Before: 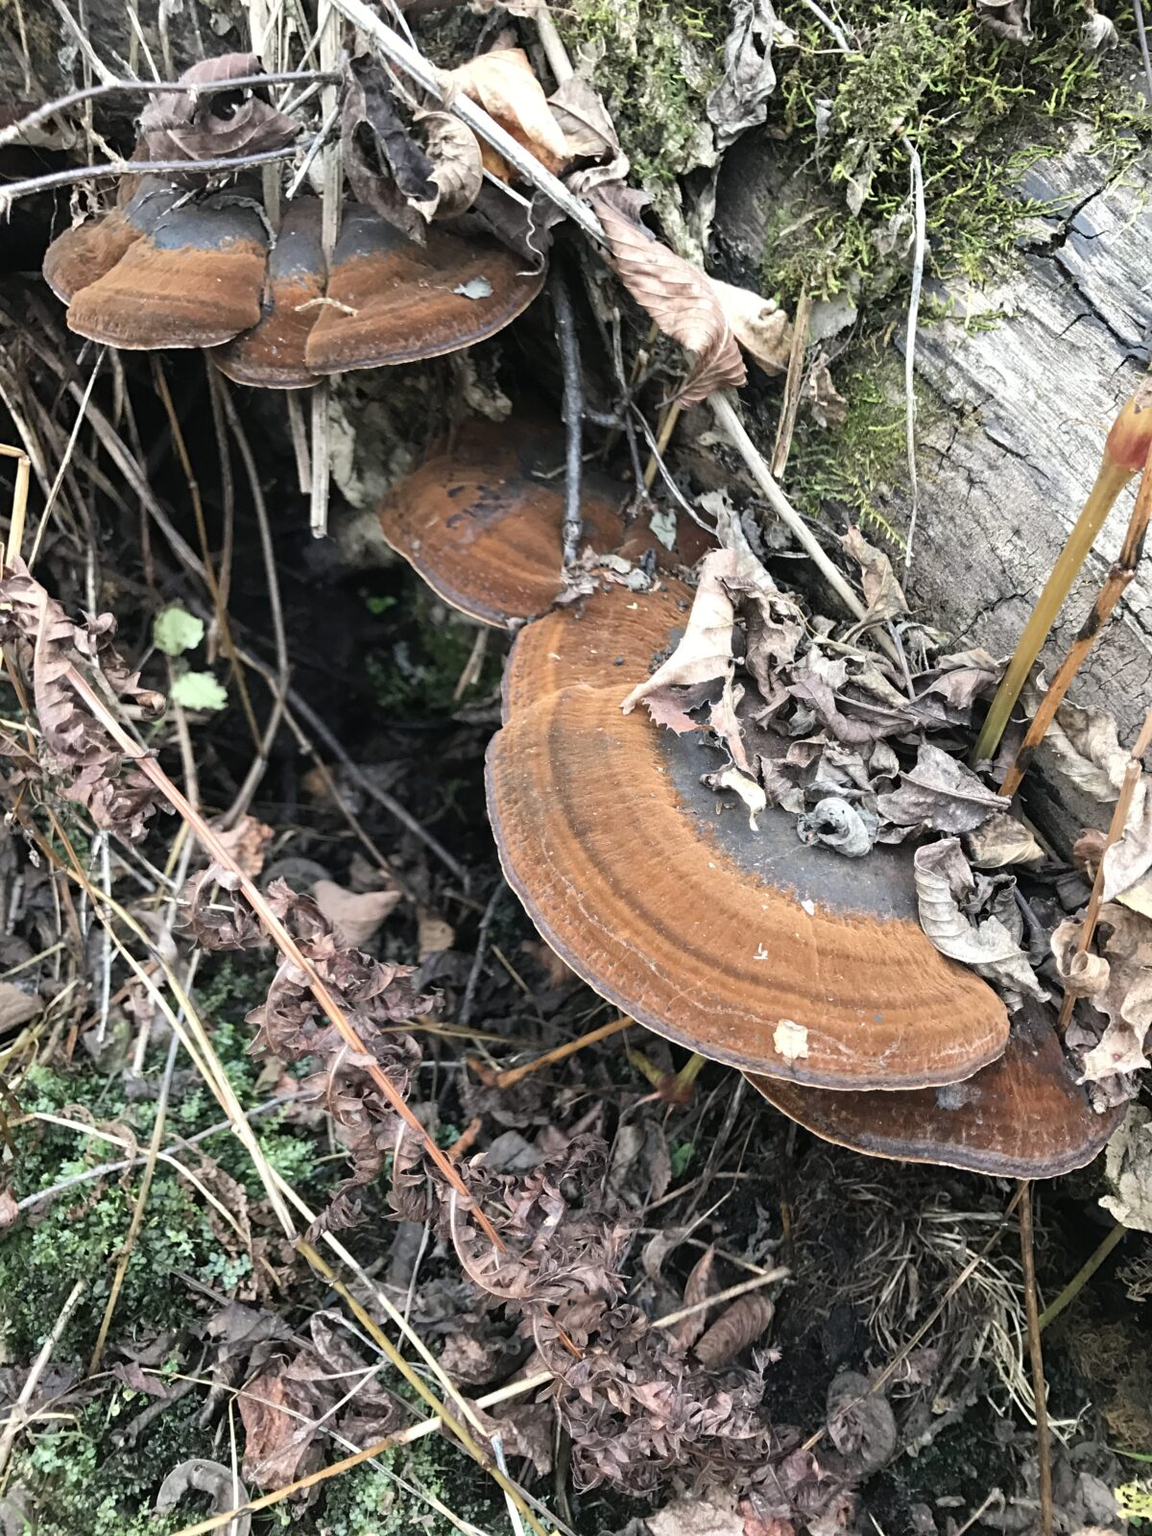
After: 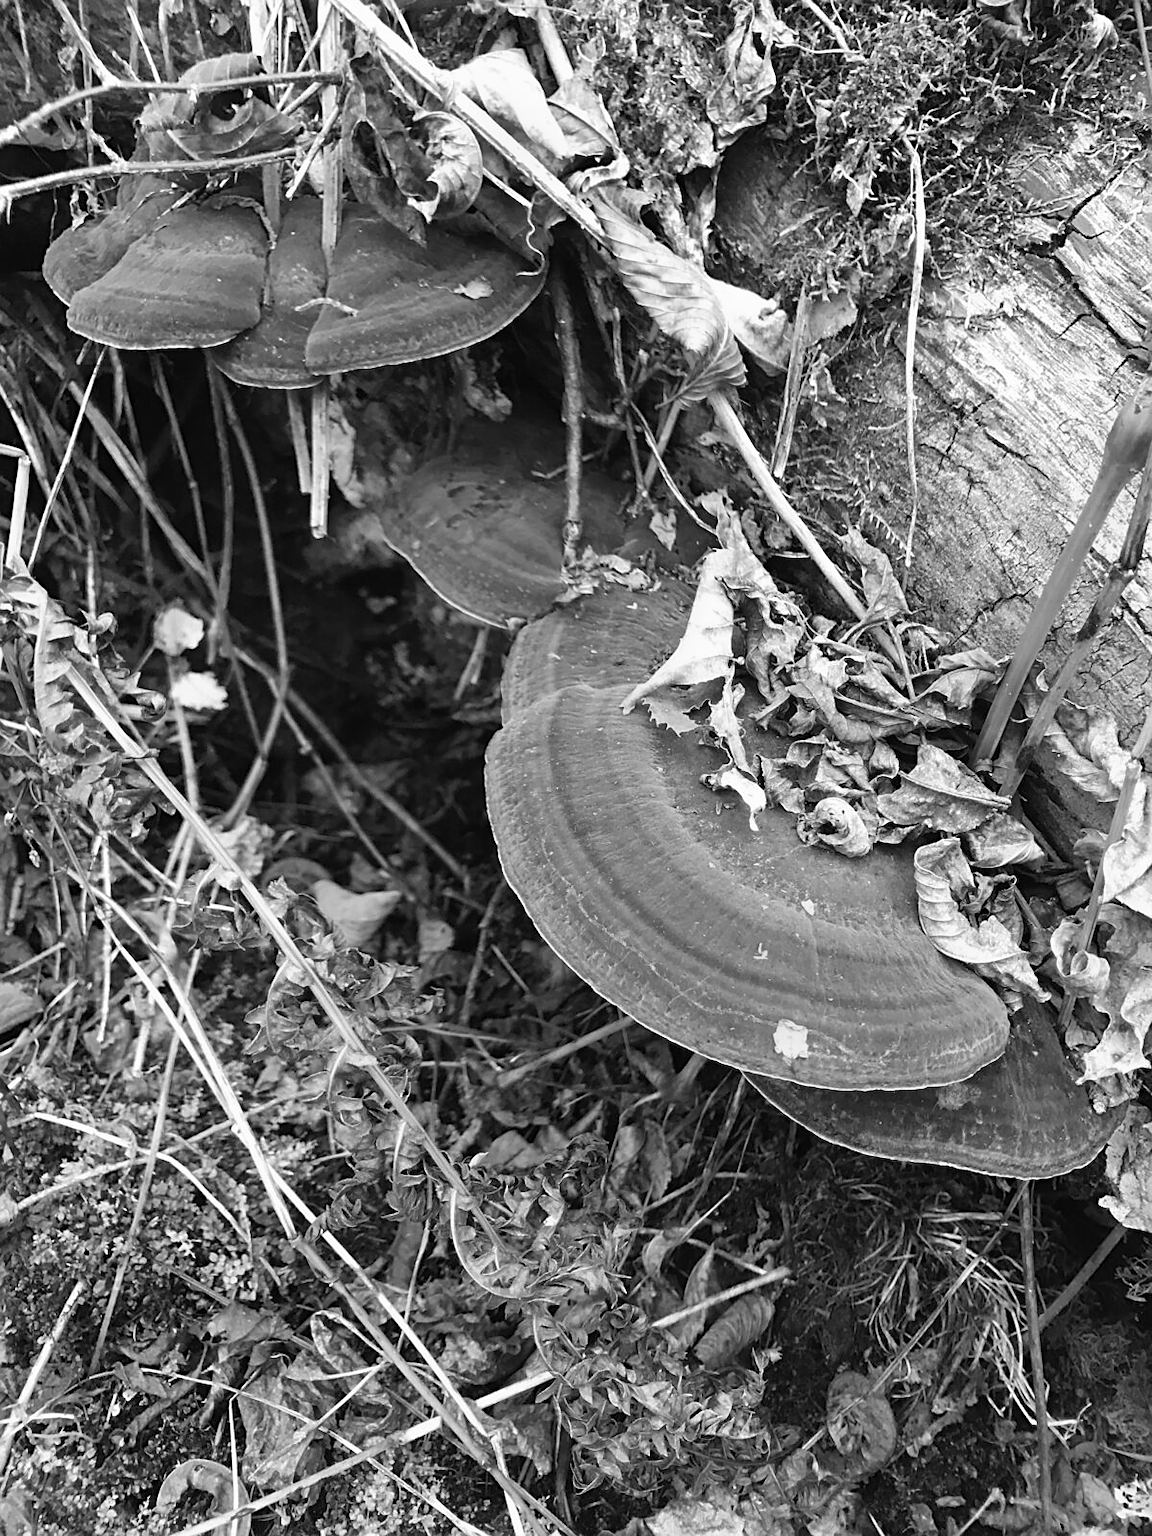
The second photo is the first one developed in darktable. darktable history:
monochrome: a -11.7, b 1.62, size 0.5, highlights 0.38
shadows and highlights: shadows 32, highlights -32, soften with gaussian
sharpen: radius 1.458, amount 0.398, threshold 1.271
